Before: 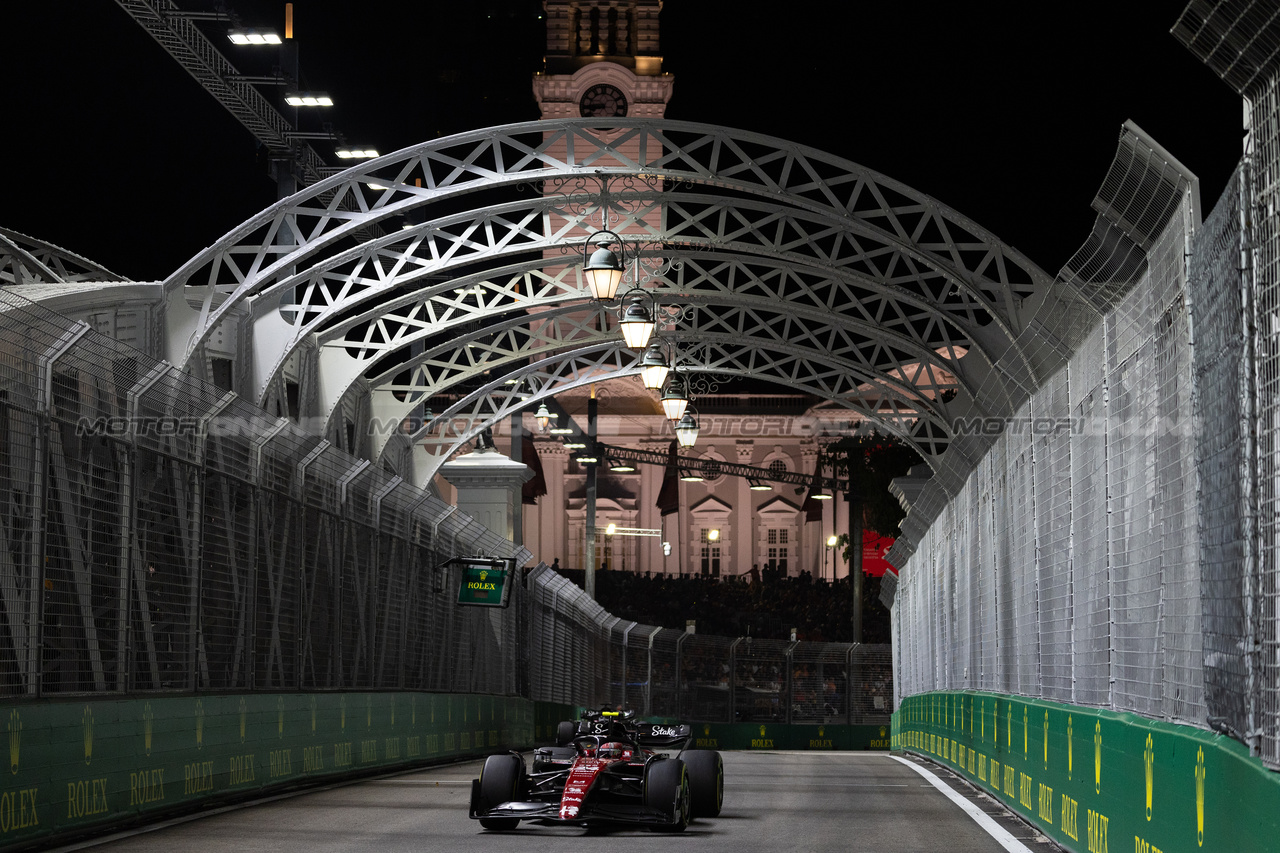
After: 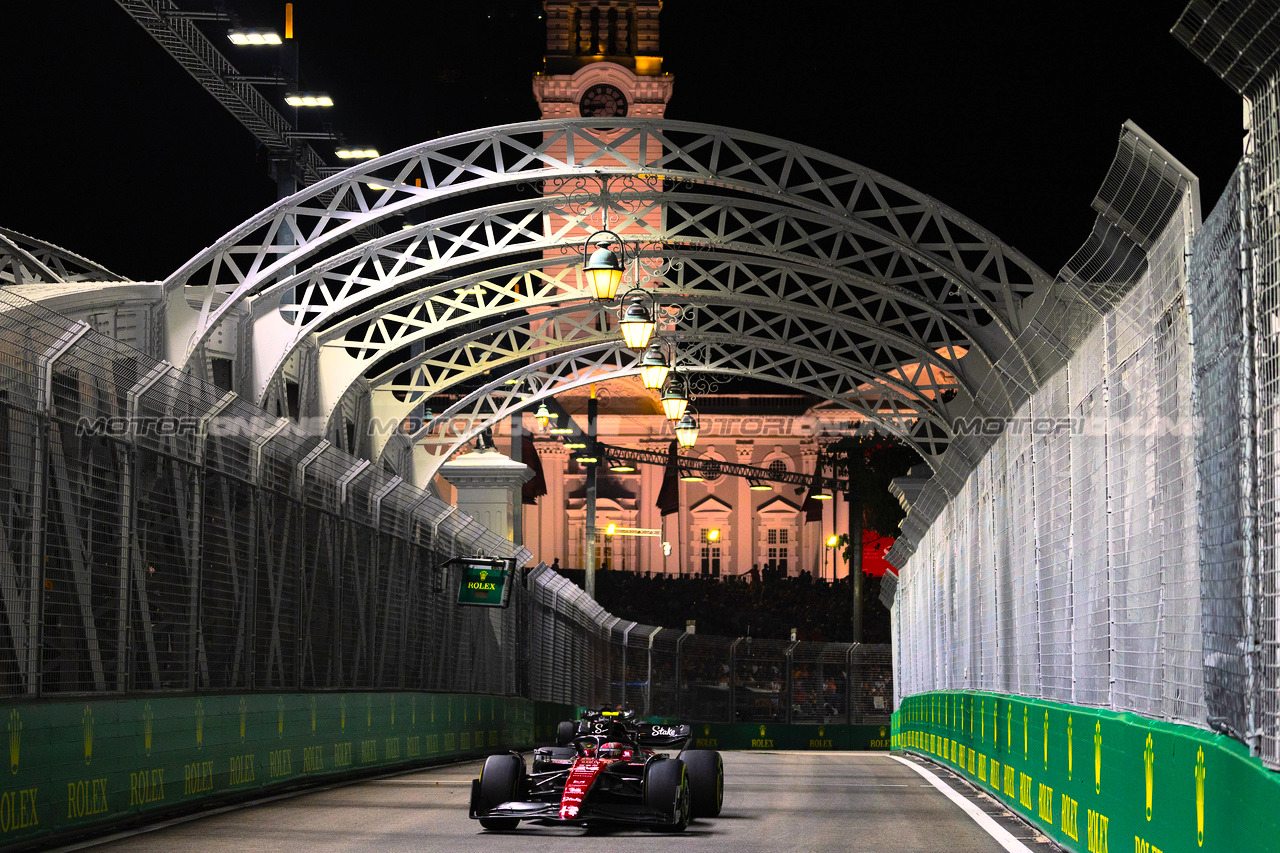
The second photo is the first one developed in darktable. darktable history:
color balance rgb: highlights gain › chroma 2.996%, highlights gain › hue 60.01°, linear chroma grading › shadows -39.396%, linear chroma grading › highlights 39.867%, linear chroma grading › global chroma 44.698%, linear chroma grading › mid-tones -29.688%, perceptual saturation grading › global saturation 19.948%, global vibrance 20%
contrast brightness saturation: contrast 0.196, brightness 0.159, saturation 0.226
tone equalizer: -8 EV -0.43 EV, -7 EV -0.412 EV, -6 EV -0.37 EV, -5 EV -0.252 EV, -3 EV 0.217 EV, -2 EV 0.354 EV, -1 EV 0.363 EV, +0 EV 0.407 EV
